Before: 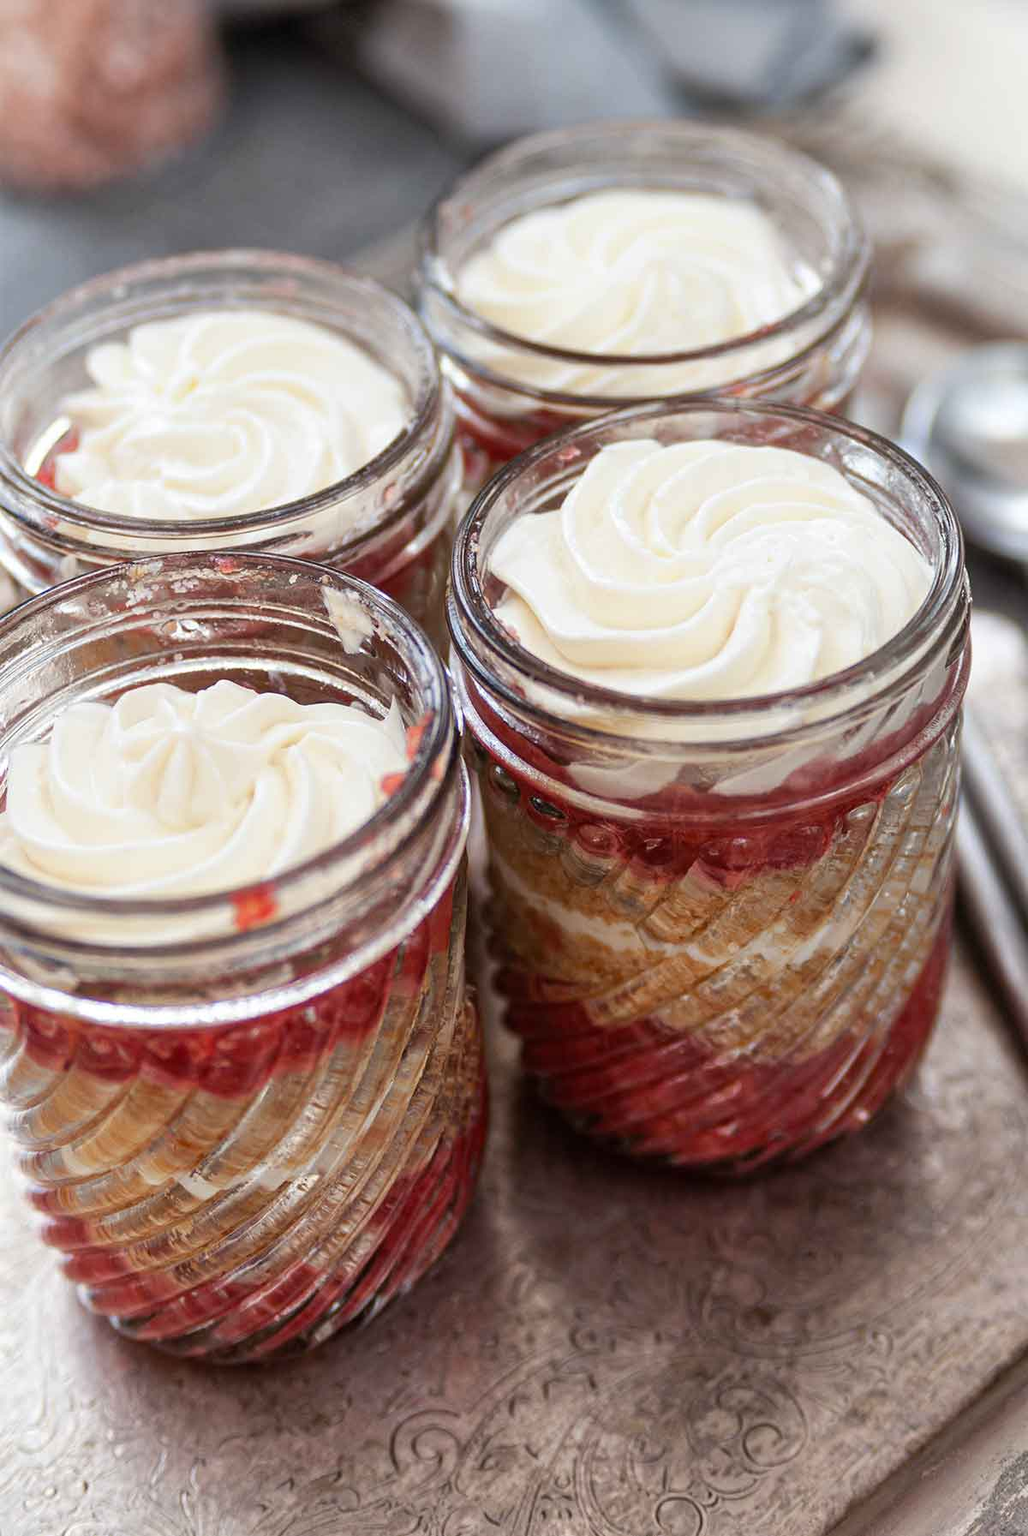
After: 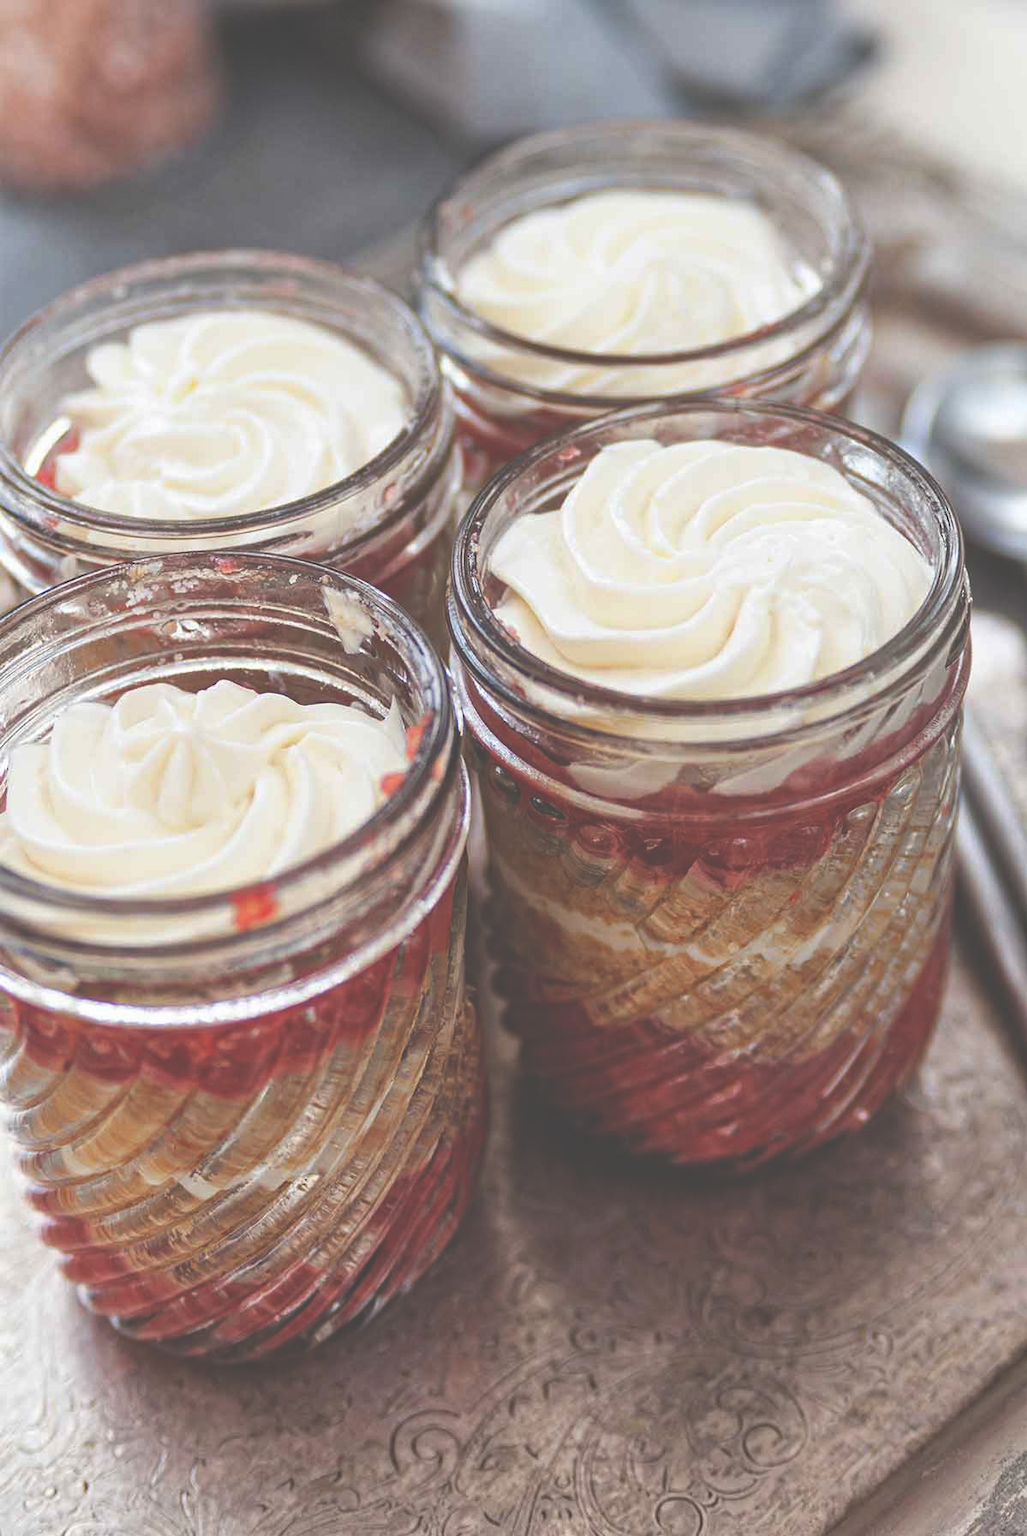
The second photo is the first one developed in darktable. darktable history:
haze removal: strength 0.29, distance 0.25, compatibility mode true, adaptive false
exposure: black level correction -0.062, exposure -0.05 EV, compensate highlight preservation false
